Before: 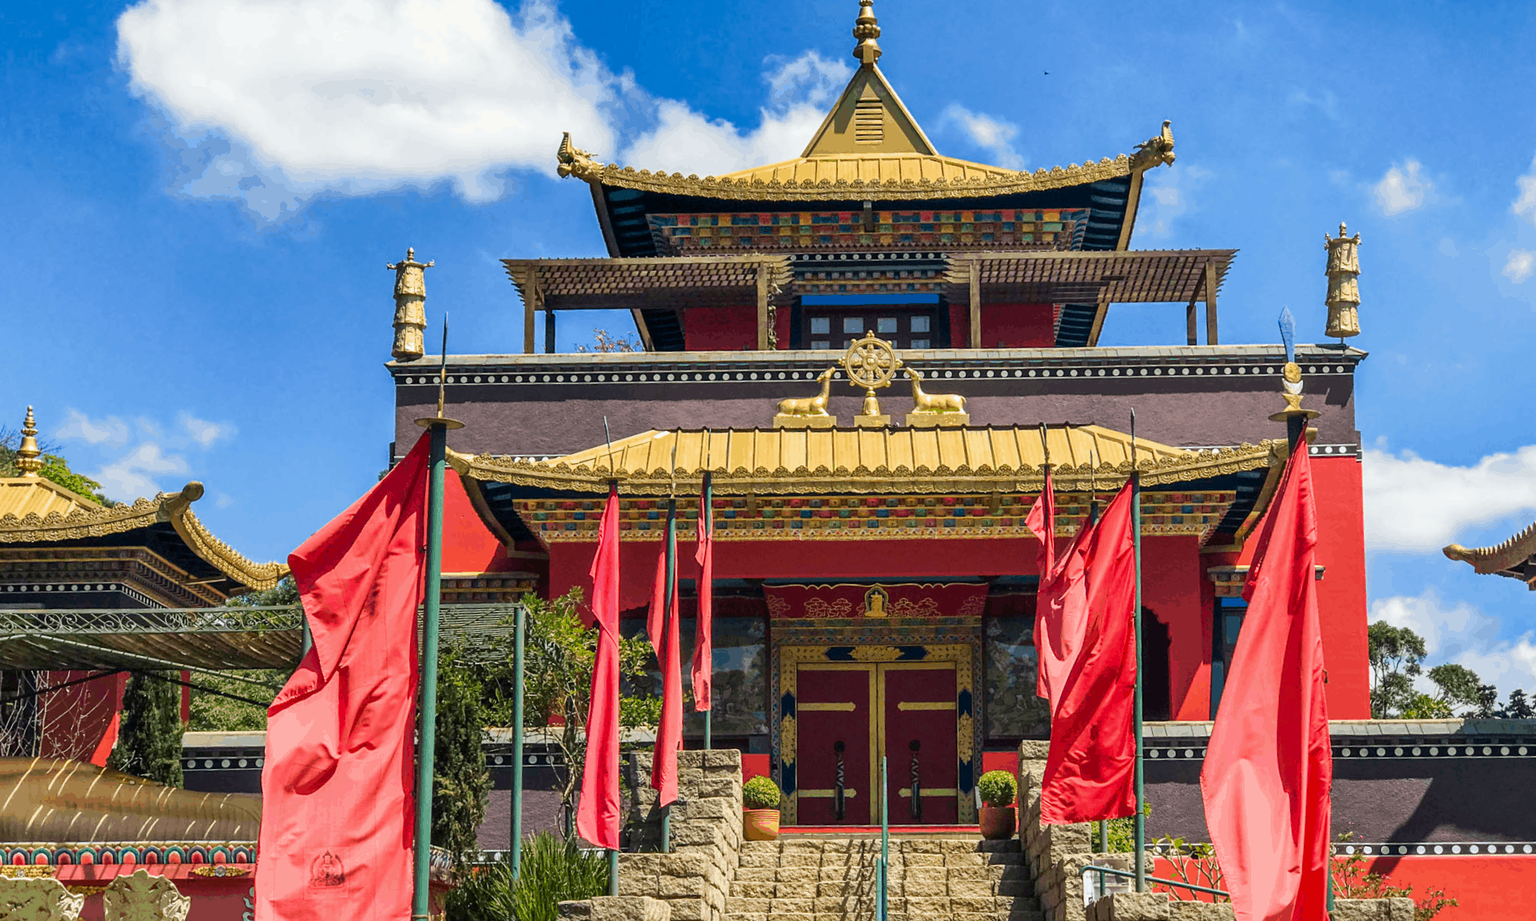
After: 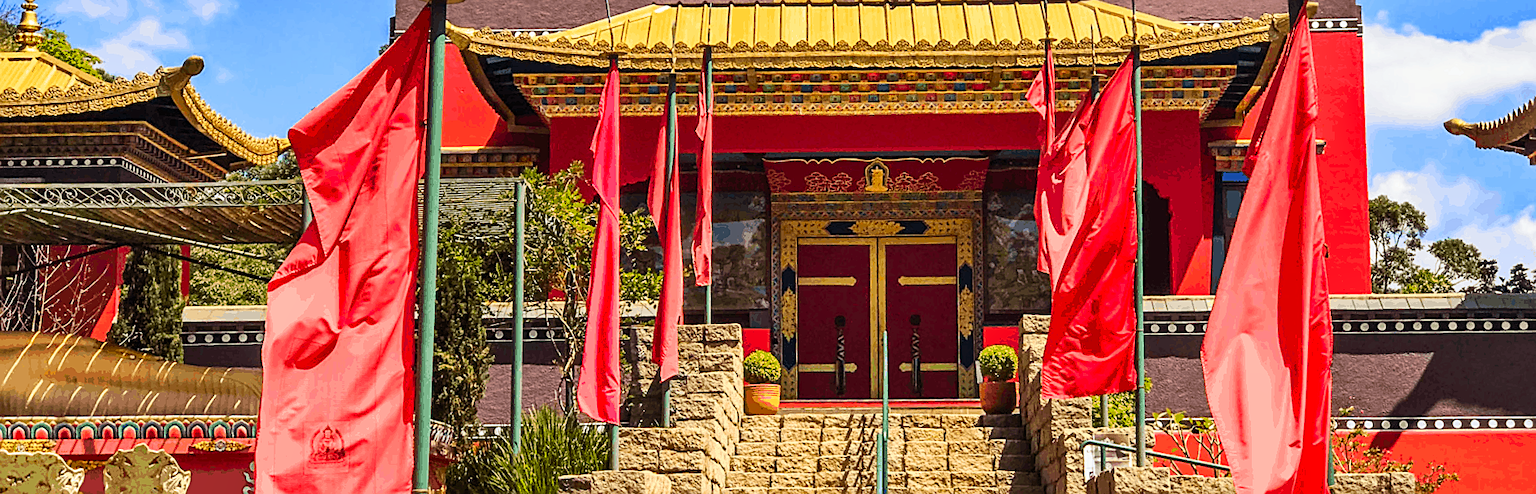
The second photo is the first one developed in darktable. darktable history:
white balance: emerald 1
rgb levels: mode RGB, independent channels, levels [[0, 0.5, 1], [0, 0.521, 1], [0, 0.536, 1]]
contrast brightness saturation: contrast 0.2, brightness 0.16, saturation 0.22
shadows and highlights: soften with gaussian
crop and rotate: top 46.237%
sharpen: on, module defaults
